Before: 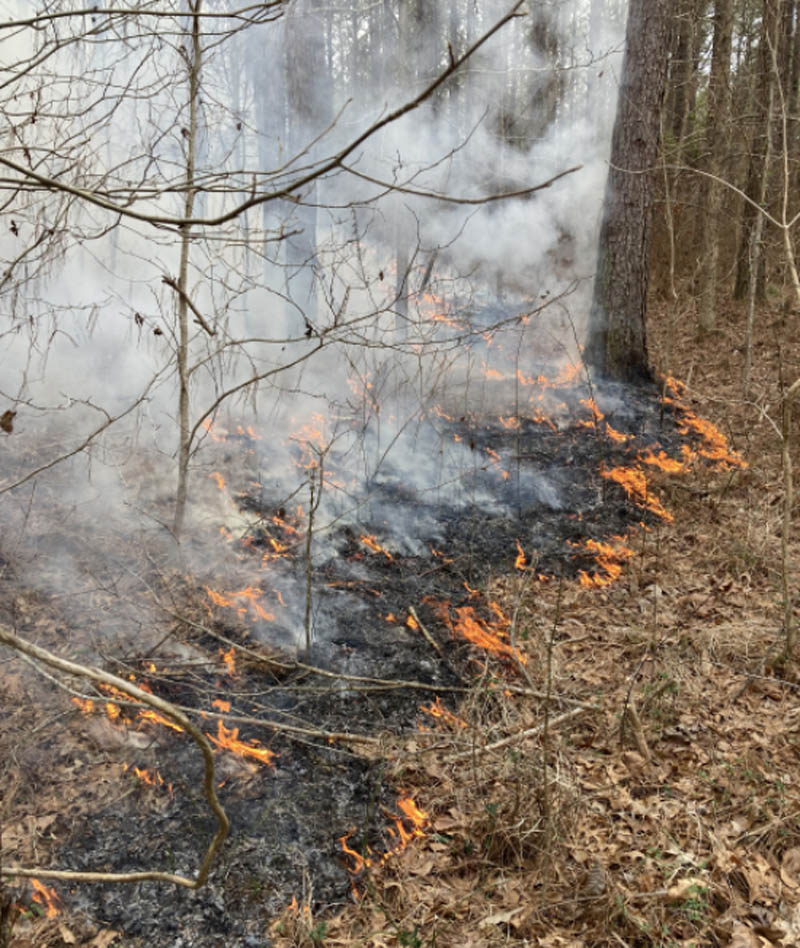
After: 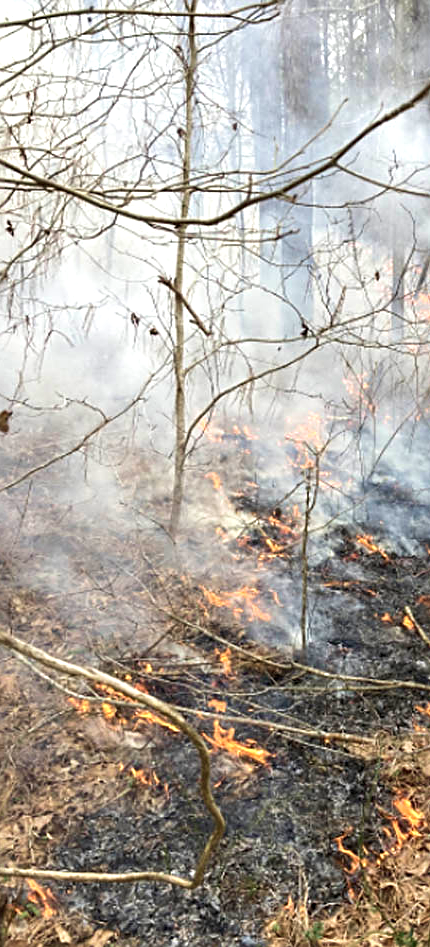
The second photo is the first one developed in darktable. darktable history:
velvia: on, module defaults
crop: left 0.587%, right 45.588%, bottom 0.086%
exposure: exposure 0.556 EV, compensate highlight preservation false
sharpen: on, module defaults
